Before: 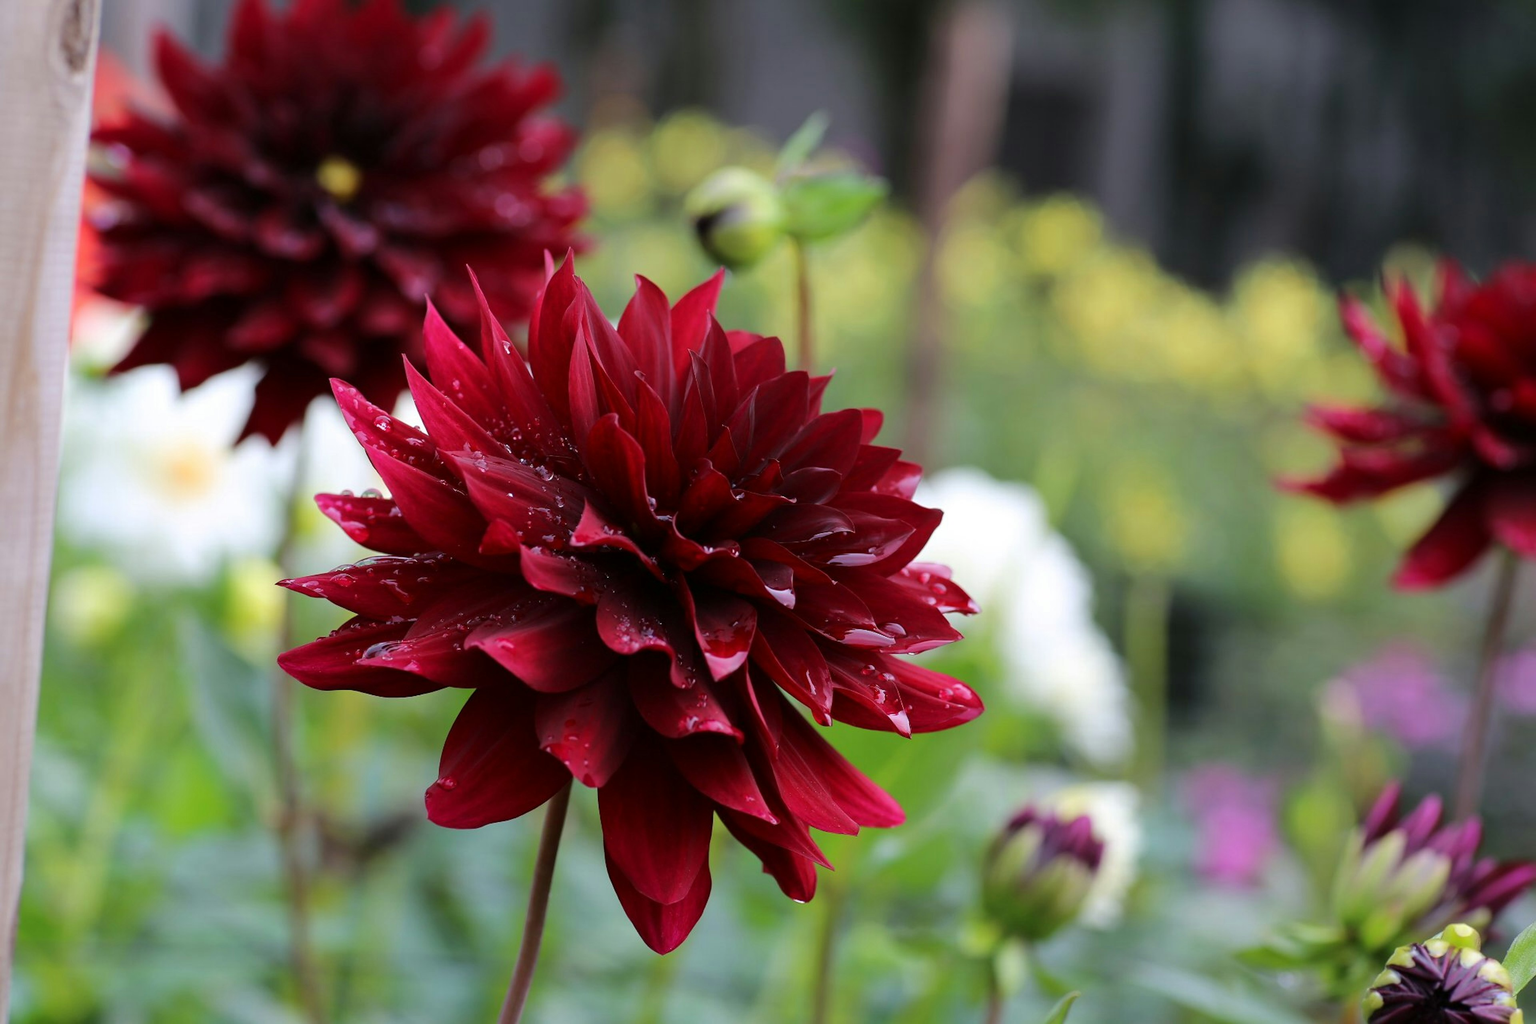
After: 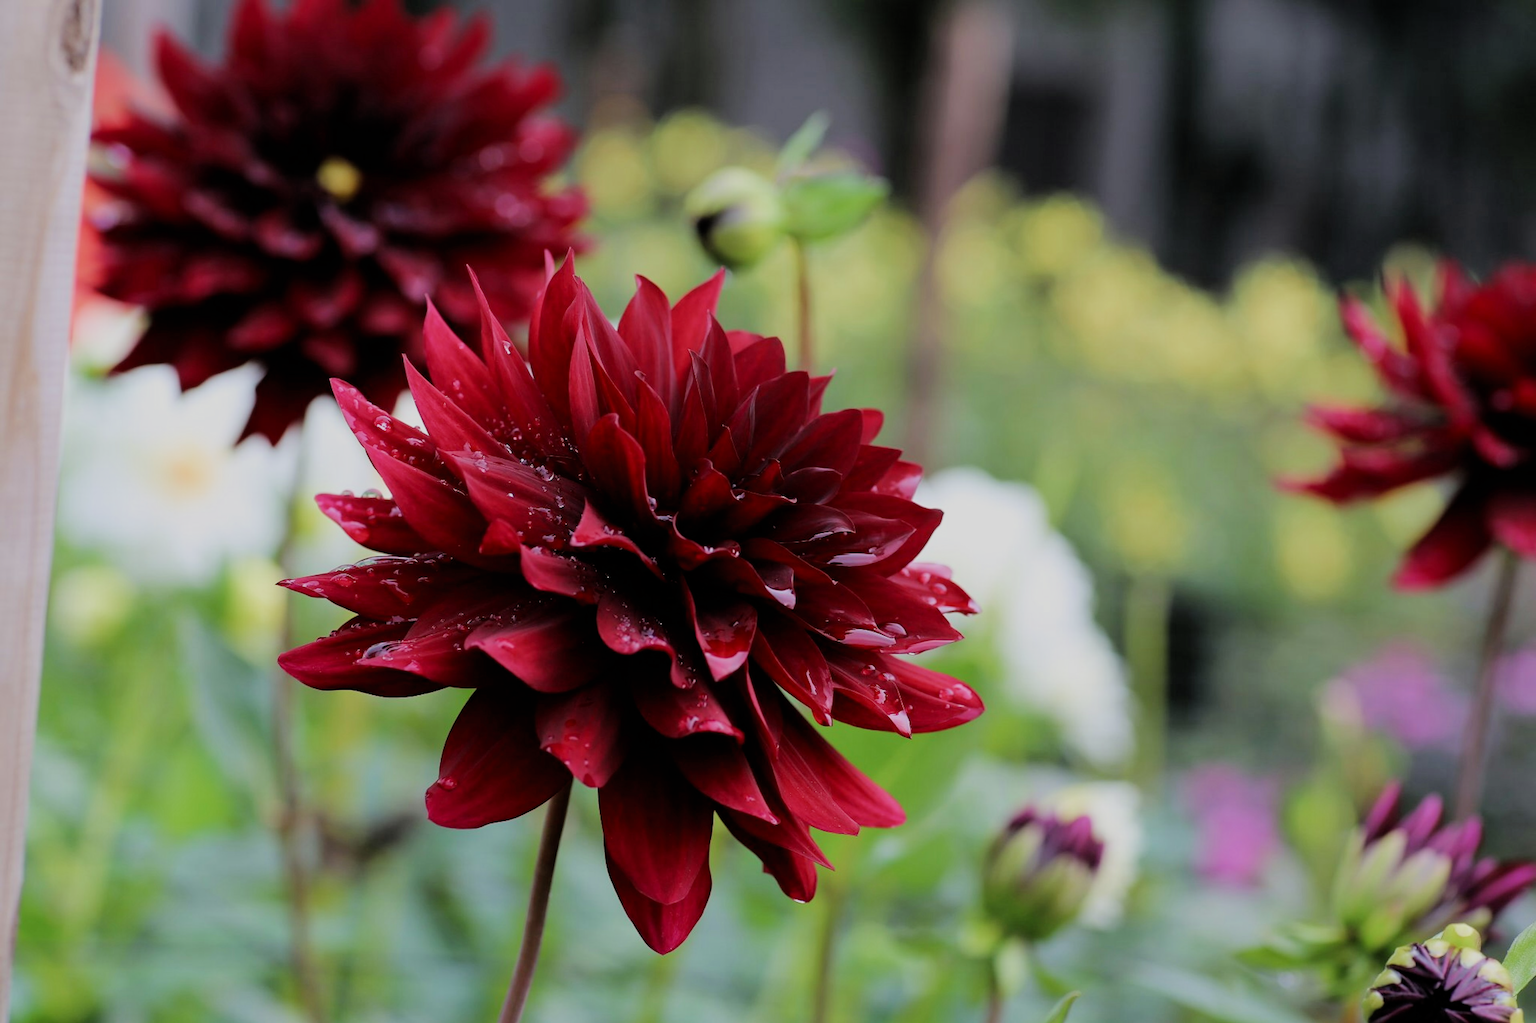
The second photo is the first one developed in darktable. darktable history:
filmic rgb: black relative exposure -8.34 EV, white relative exposure 4.68 EV, hardness 3.8, add noise in highlights 0.001, color science v3 (2019), use custom middle-gray values true, contrast in highlights soft
exposure: black level correction 0.002, exposure 0.146 EV, compensate highlight preservation false
